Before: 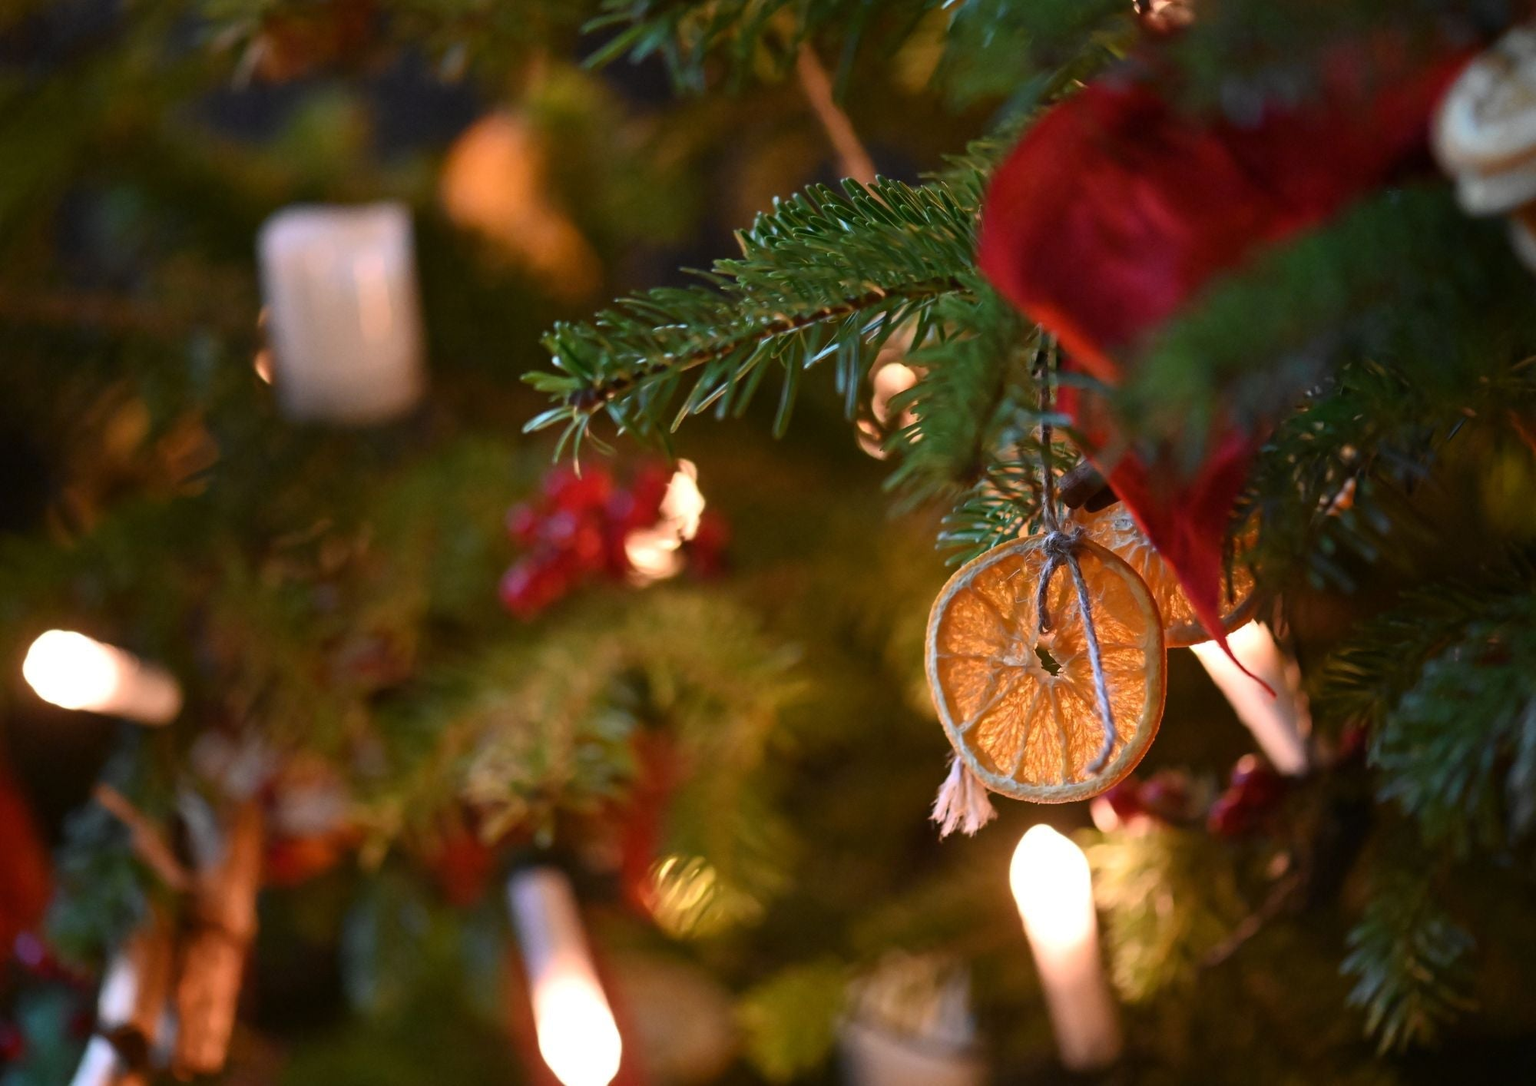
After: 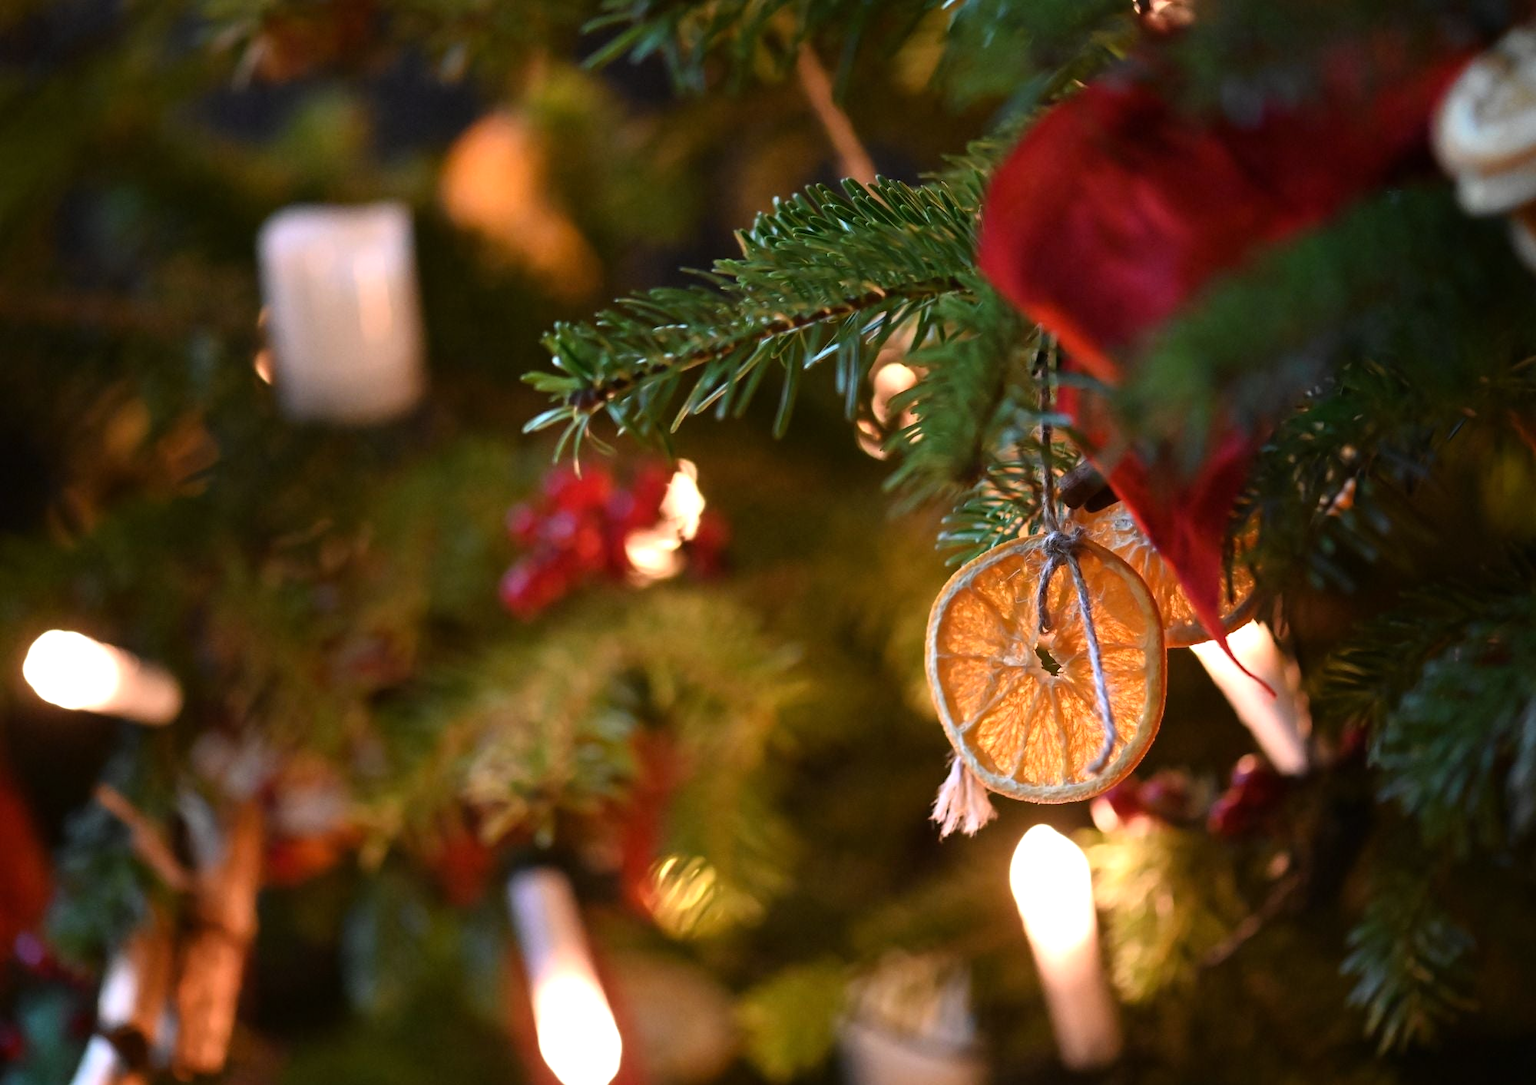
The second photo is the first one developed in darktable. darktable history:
tone equalizer: -8 EV -0.39 EV, -7 EV -0.381 EV, -6 EV -0.373 EV, -5 EV -0.259 EV, -3 EV 0.246 EV, -2 EV 0.343 EV, -1 EV 0.378 EV, +0 EV 0.387 EV
